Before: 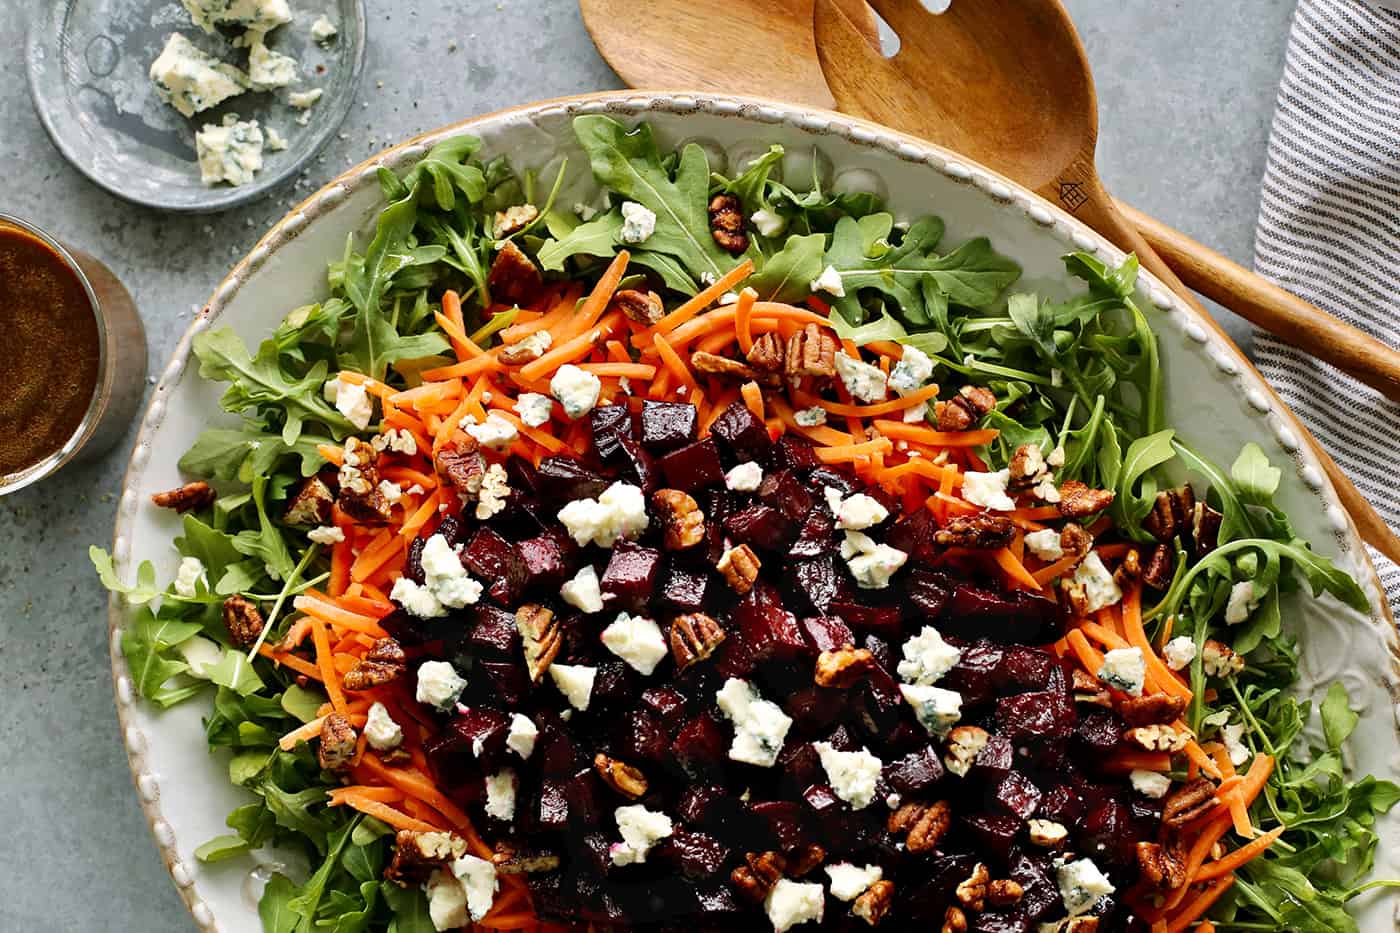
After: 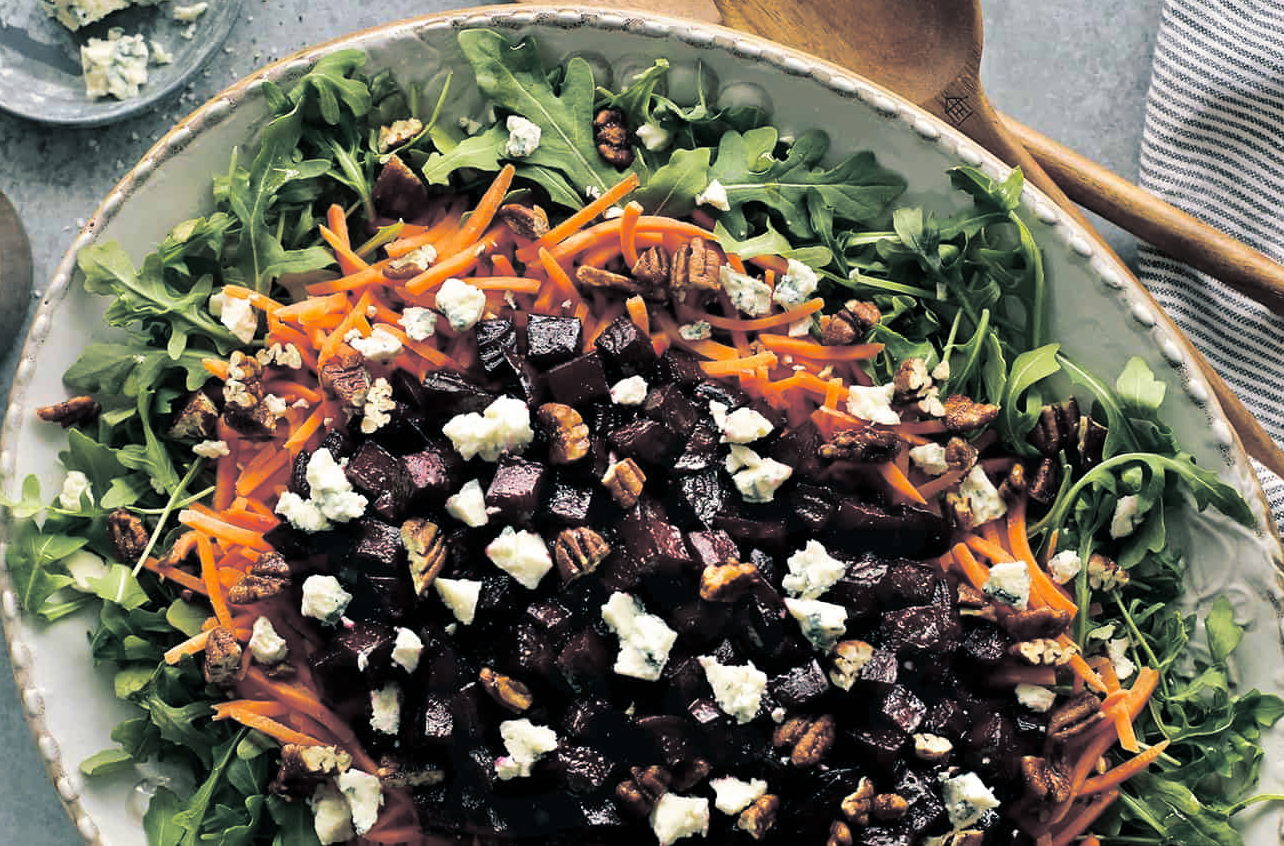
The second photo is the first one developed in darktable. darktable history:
split-toning: shadows › hue 205.2°, shadows › saturation 0.29, highlights › hue 50.4°, highlights › saturation 0.38, balance -49.9
crop and rotate: left 8.262%, top 9.226%
